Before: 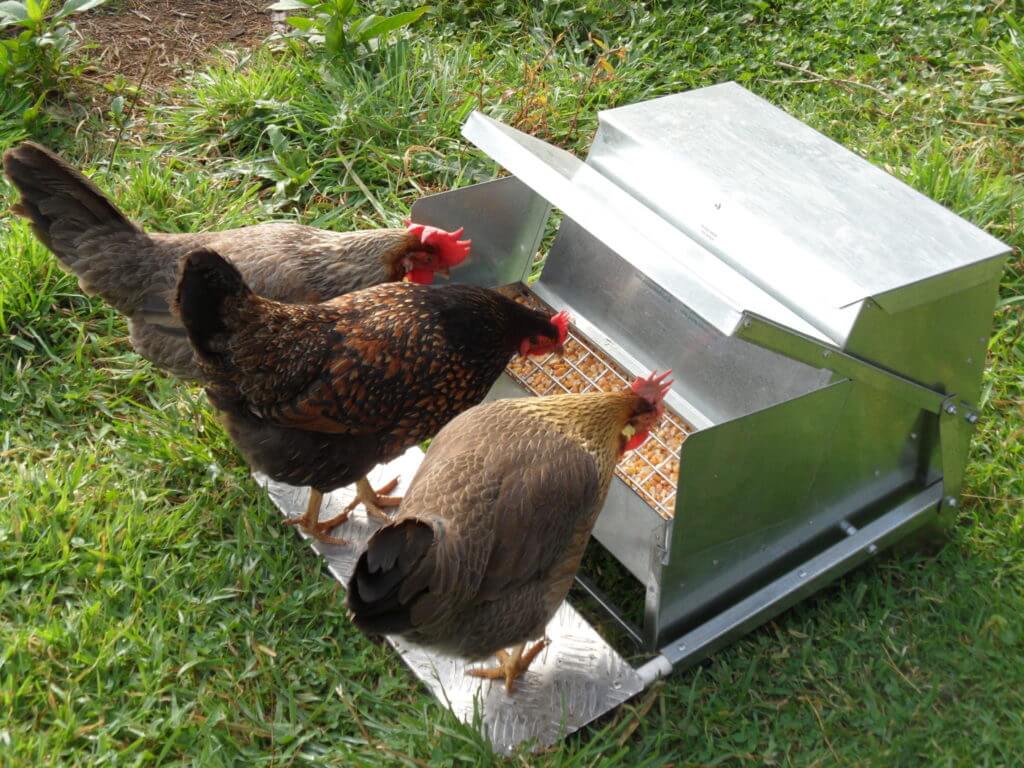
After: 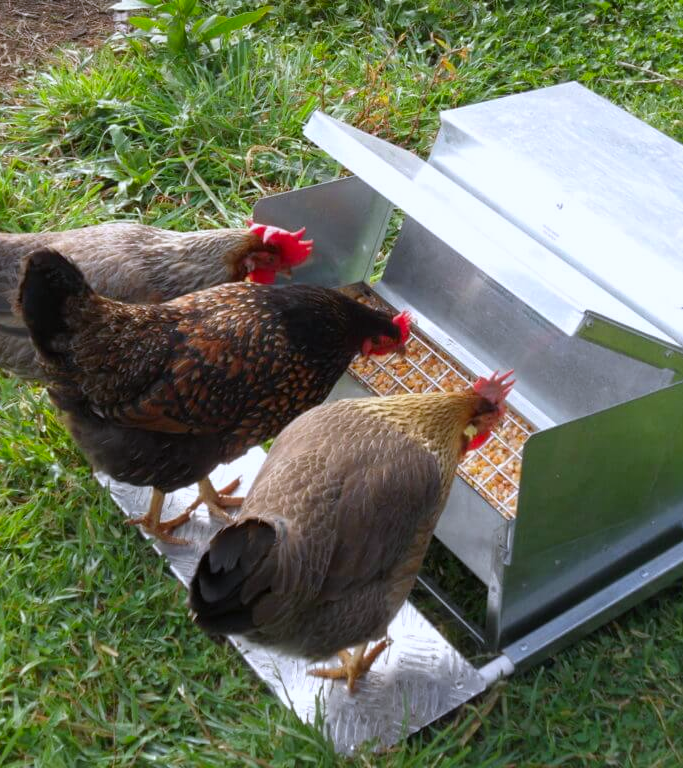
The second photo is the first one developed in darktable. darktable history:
vibrance: vibrance 67%
white balance: red 0.967, blue 1.119, emerald 0.756
crop and rotate: left 15.446%, right 17.836%
